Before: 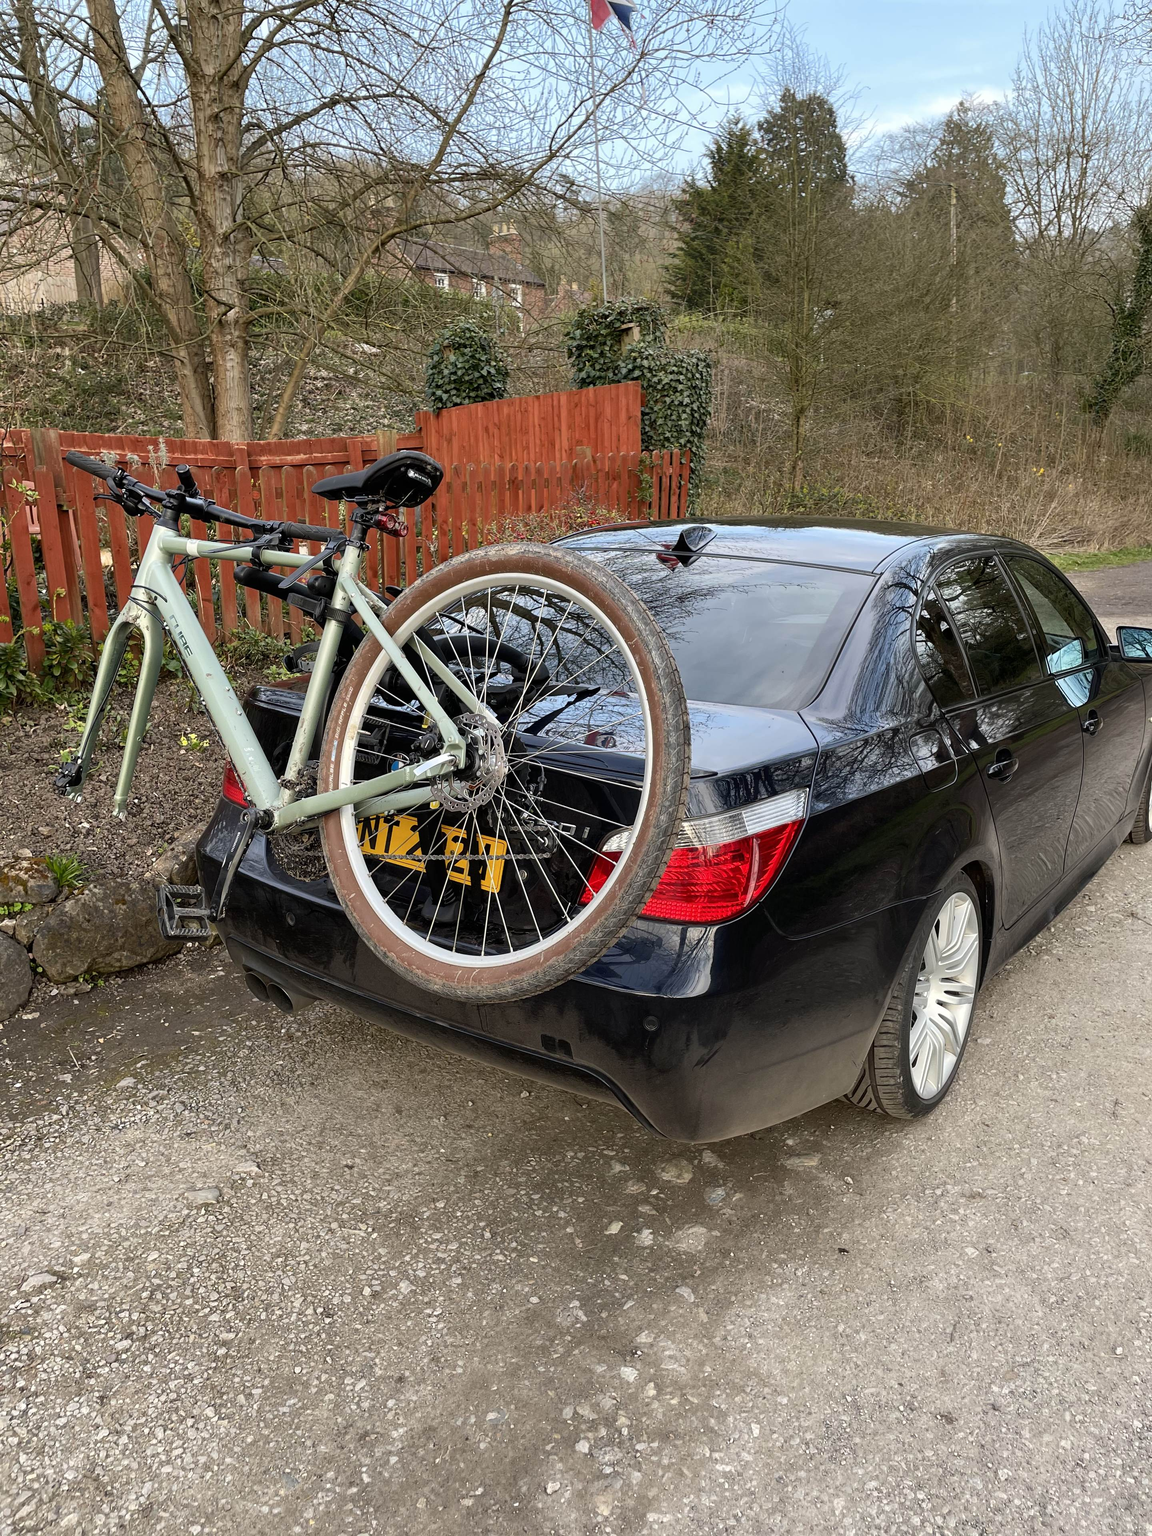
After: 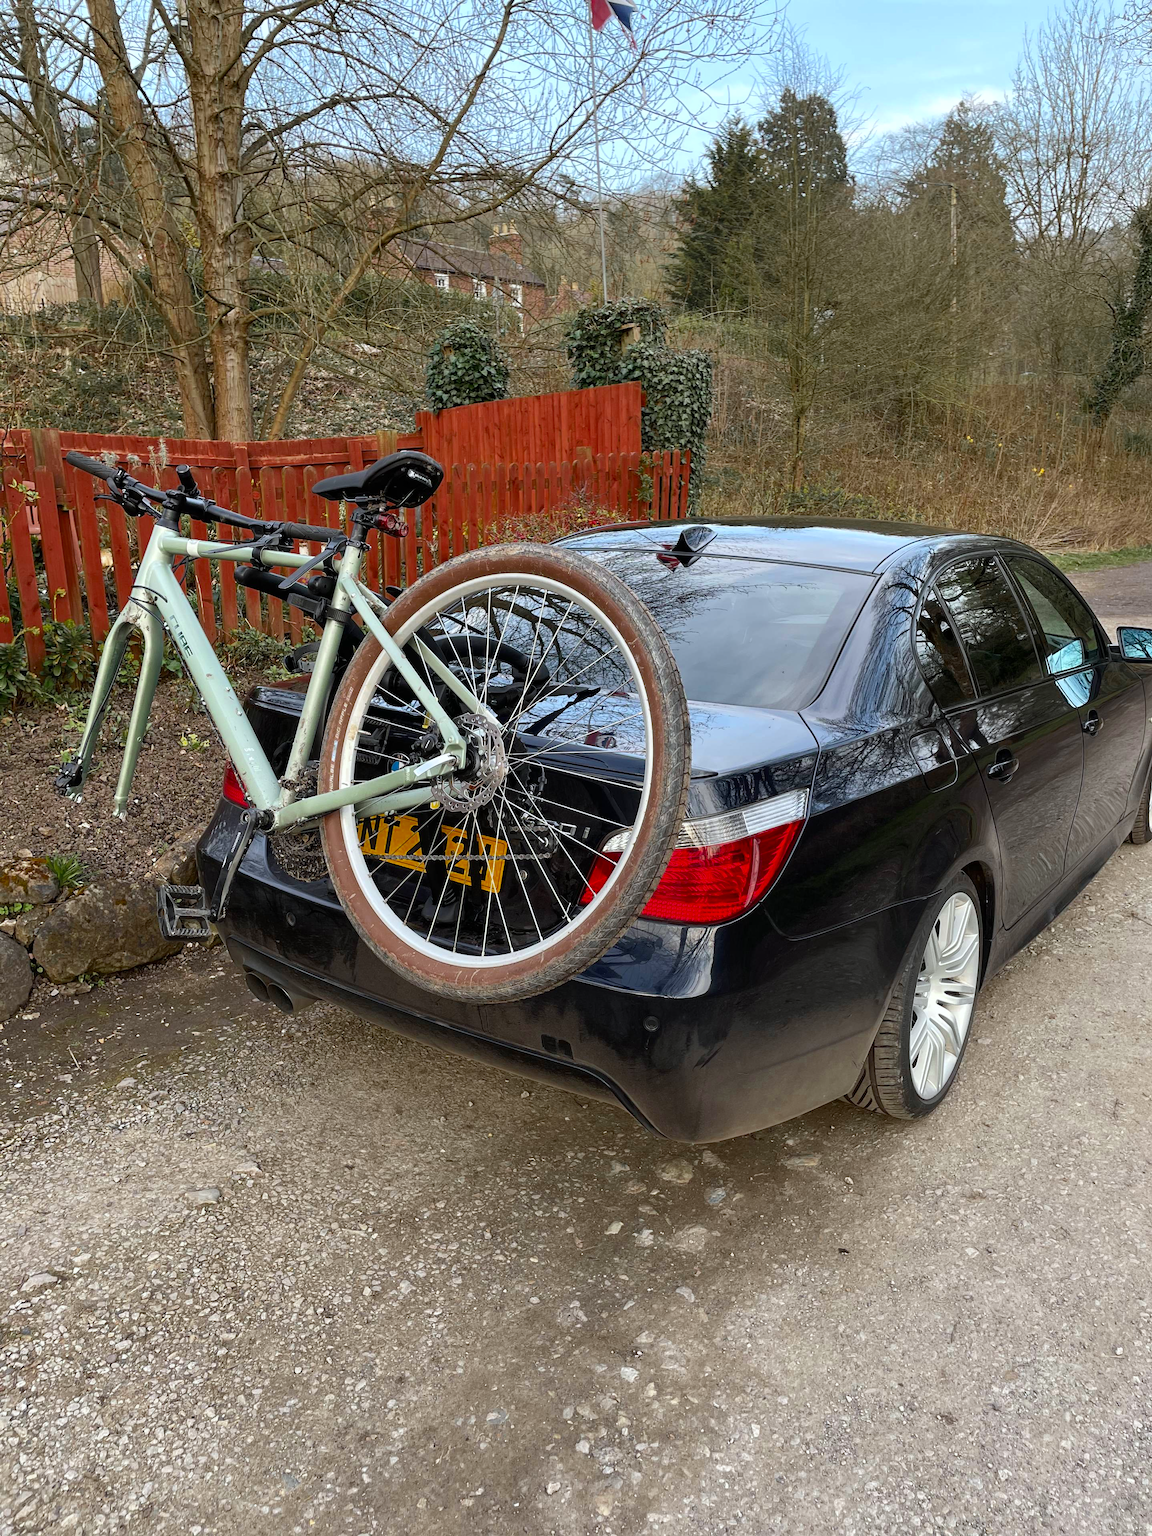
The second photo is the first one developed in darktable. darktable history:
color zones: curves: ch0 [(0.11, 0.396) (0.195, 0.36) (0.25, 0.5) (0.303, 0.412) (0.357, 0.544) (0.75, 0.5) (0.967, 0.328)]; ch1 [(0, 0.468) (0.112, 0.512) (0.202, 0.6) (0.25, 0.5) (0.307, 0.352) (0.357, 0.544) (0.75, 0.5) (0.963, 0.524)]
white balance: red 0.982, blue 1.018
